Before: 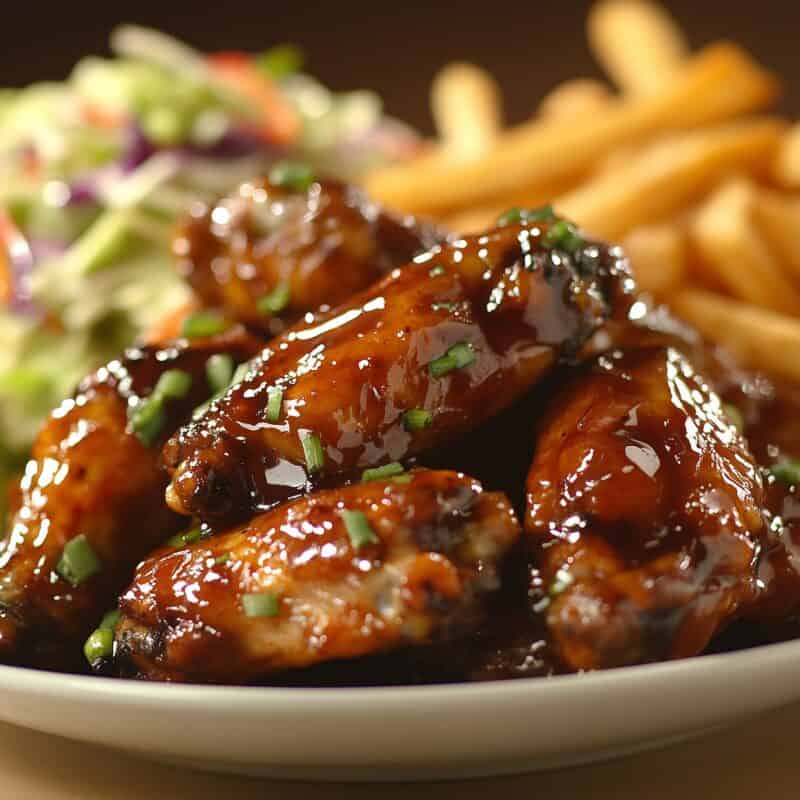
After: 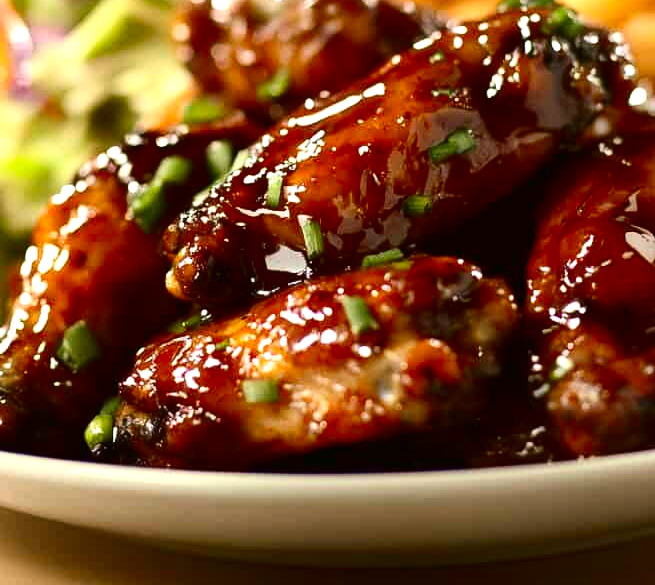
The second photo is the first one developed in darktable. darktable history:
contrast brightness saturation: contrast 0.21, brightness -0.105, saturation 0.207
crop: top 26.795%, right 18.028%
tone equalizer: -8 EV -0.407 EV, -7 EV -0.421 EV, -6 EV -0.364 EV, -5 EV -0.189 EV, -3 EV 0.243 EV, -2 EV 0.307 EV, -1 EV 0.399 EV, +0 EV 0.438 EV
